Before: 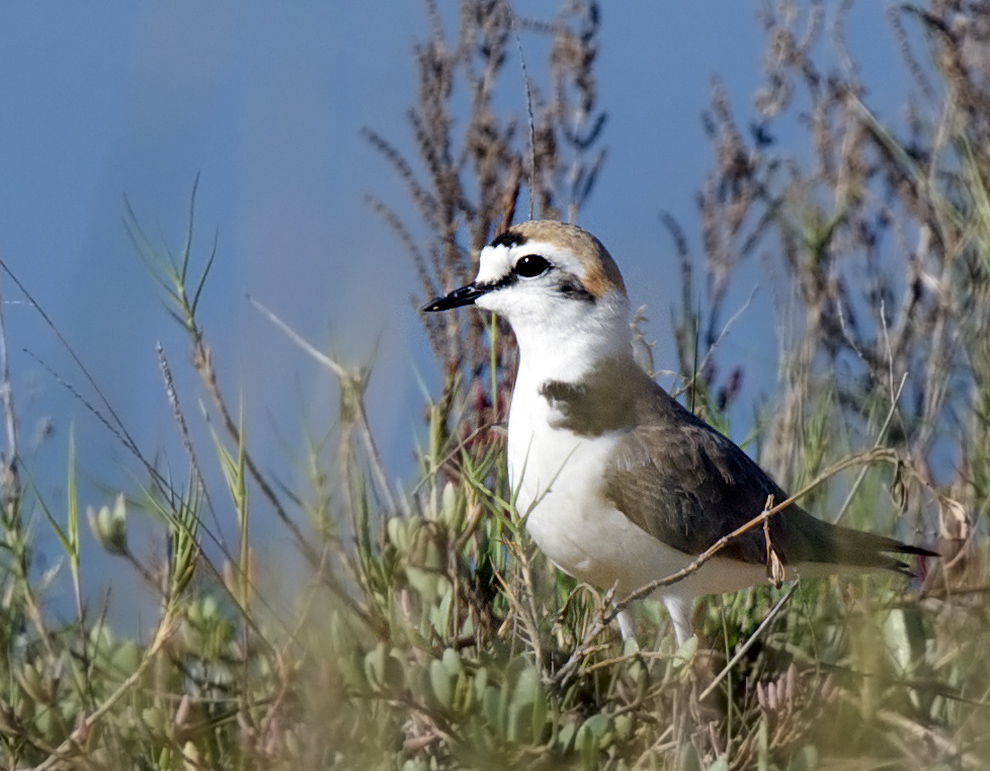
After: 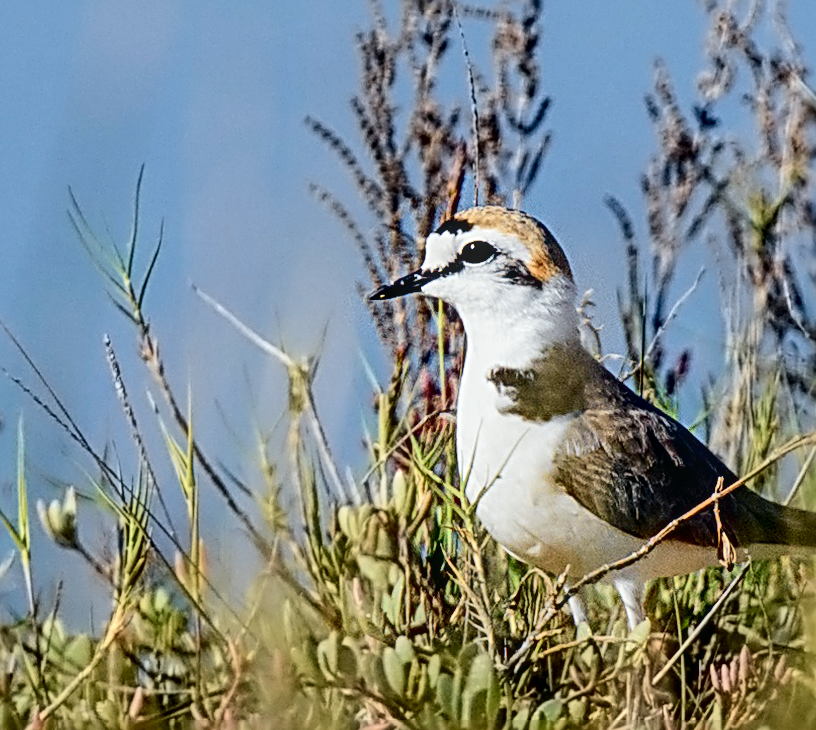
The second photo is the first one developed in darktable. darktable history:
crop and rotate: angle 1°, left 4.281%, top 0.642%, right 11.383%, bottom 2.486%
sharpen: radius 3.69, amount 0.928
tone curve: curves: ch0 [(0, 0.03) (0.113, 0.087) (0.207, 0.184) (0.515, 0.612) (0.712, 0.793) (1, 0.946)]; ch1 [(0, 0) (0.172, 0.123) (0.317, 0.279) (0.407, 0.401) (0.476, 0.482) (0.505, 0.499) (0.534, 0.534) (0.632, 0.645) (0.726, 0.745) (1, 1)]; ch2 [(0, 0) (0.411, 0.424) (0.505, 0.505) (0.521, 0.524) (0.541, 0.569) (0.65, 0.699) (1, 1)], color space Lab, independent channels, preserve colors none
local contrast: detail 130%
